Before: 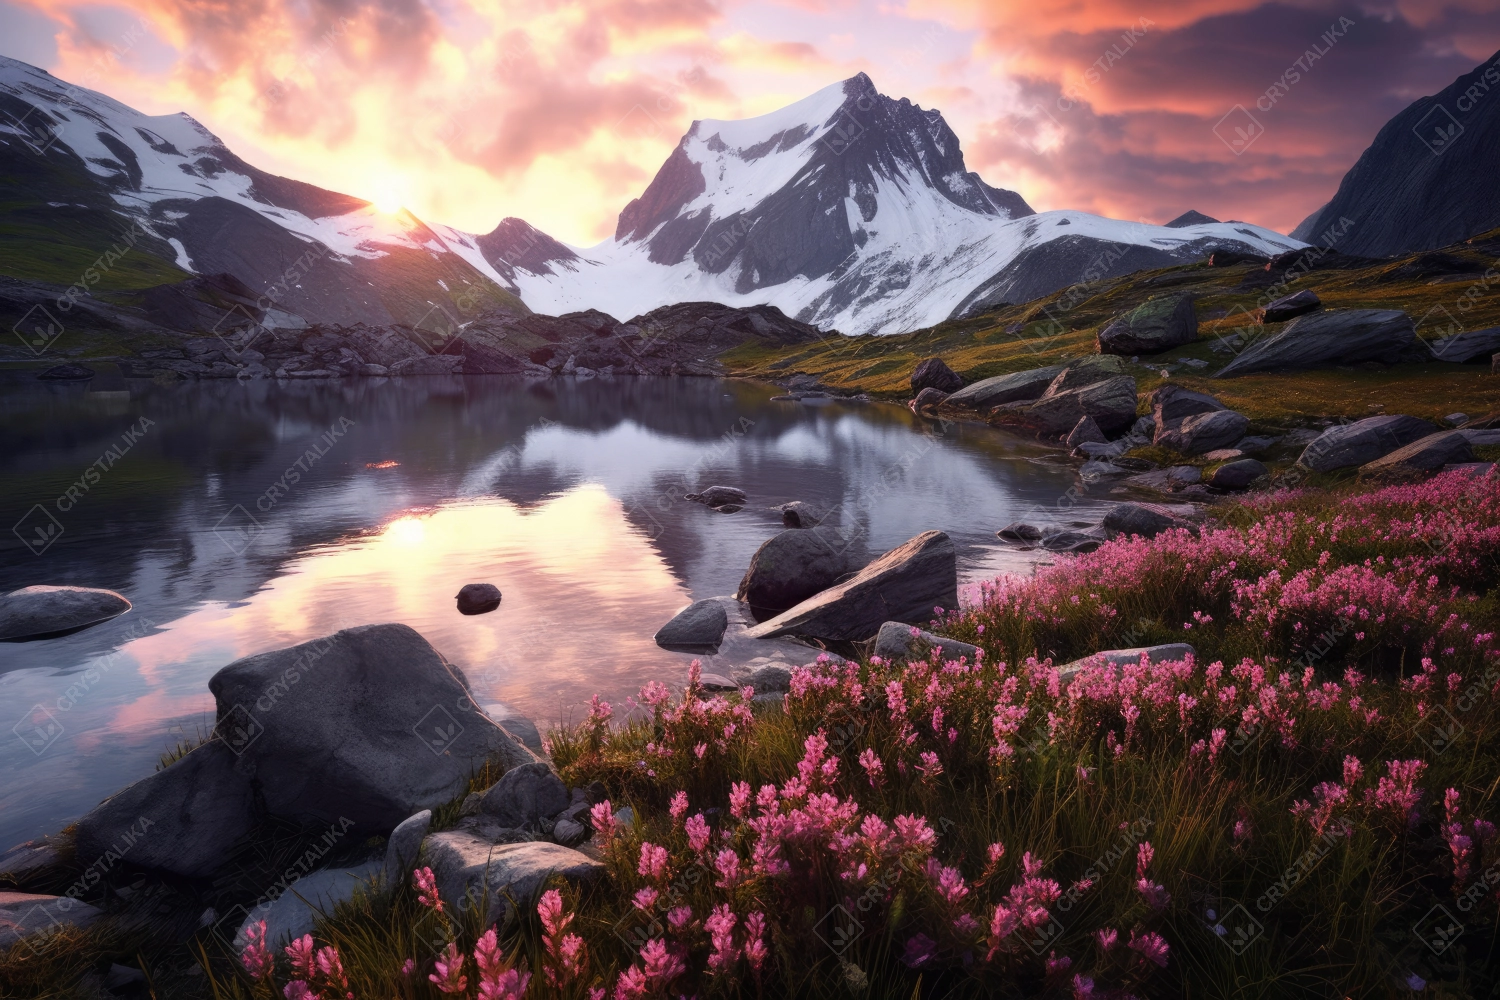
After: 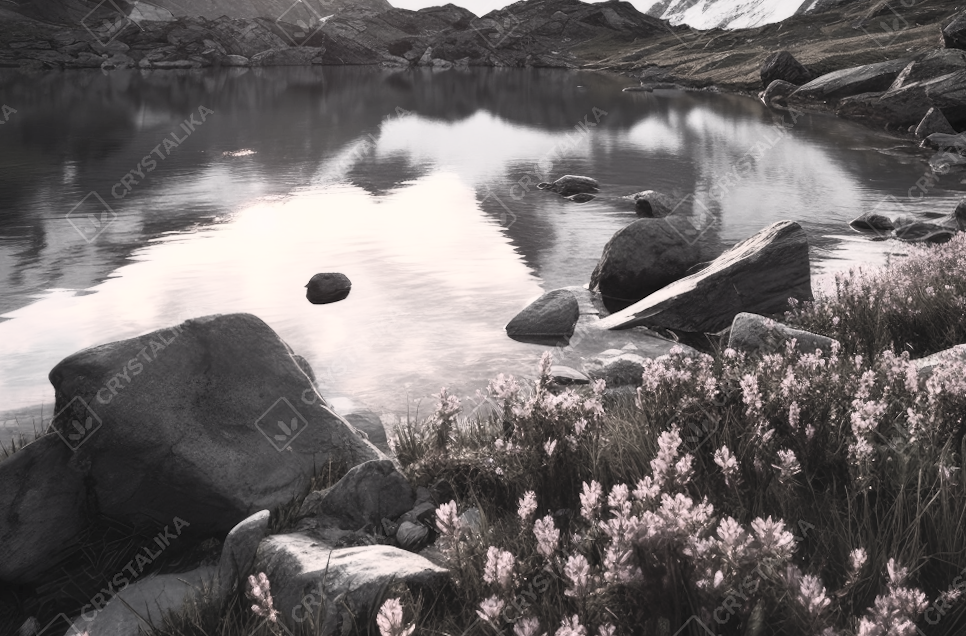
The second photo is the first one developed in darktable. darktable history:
color correction: saturation 0.2
crop: left 6.488%, top 27.668%, right 24.183%, bottom 8.656%
contrast brightness saturation: contrast 0.43, brightness 0.56, saturation -0.19
white balance: red 1.127, blue 0.943
color zones: mix -62.47%
rotate and perspective: rotation 0.215°, lens shift (vertical) -0.139, crop left 0.069, crop right 0.939, crop top 0.002, crop bottom 0.996
graduated density: rotation -0.352°, offset 57.64
